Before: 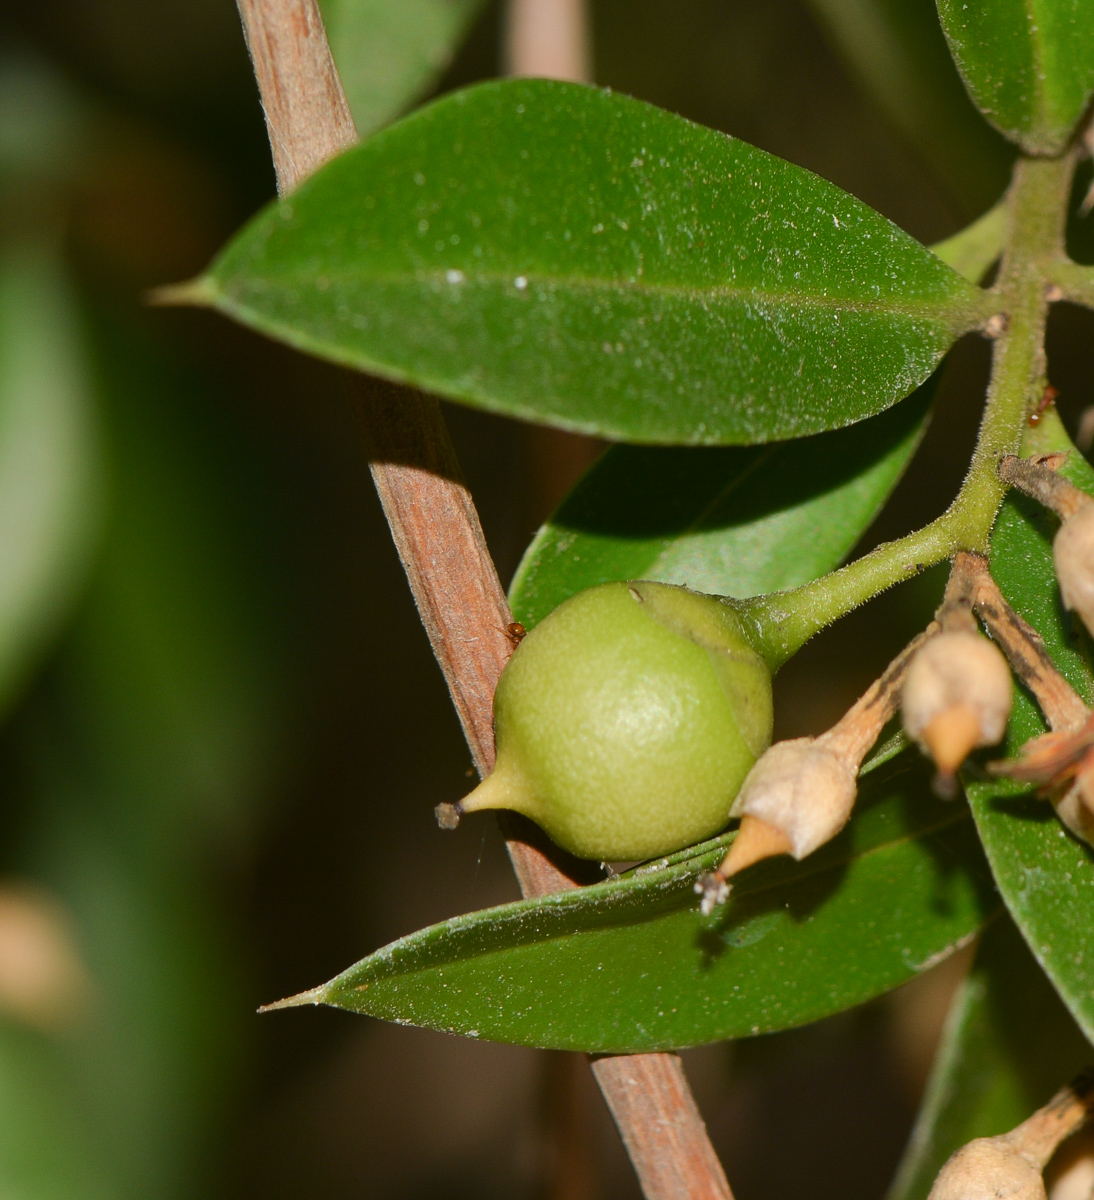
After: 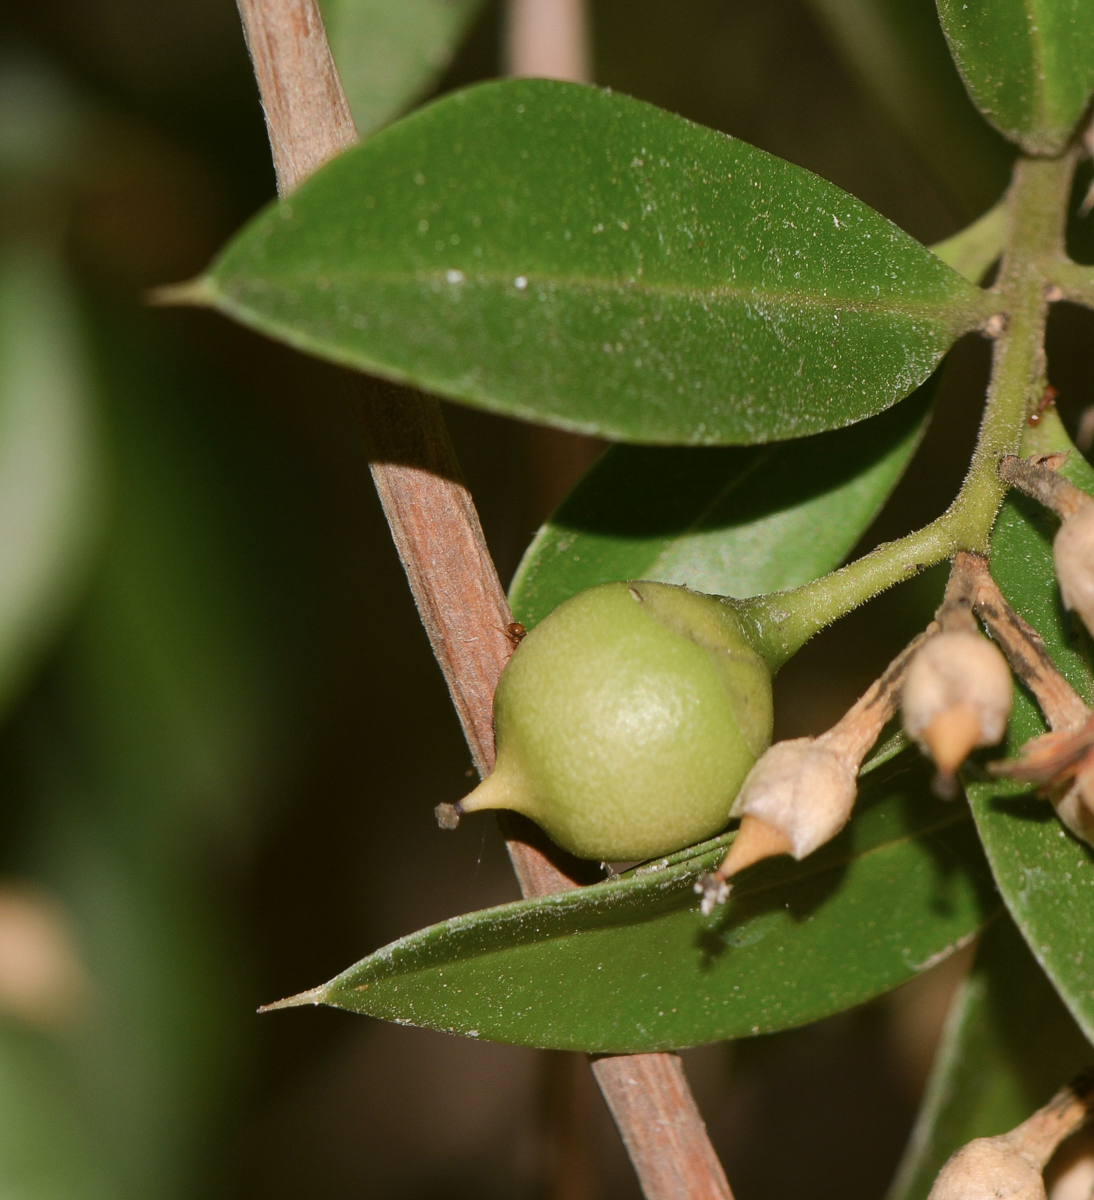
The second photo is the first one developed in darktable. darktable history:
color correction: highlights a* 3.12, highlights b* -1.55, shadows a* -0.101, shadows b* 2.52, saturation 0.98
contrast brightness saturation: saturation -0.17
